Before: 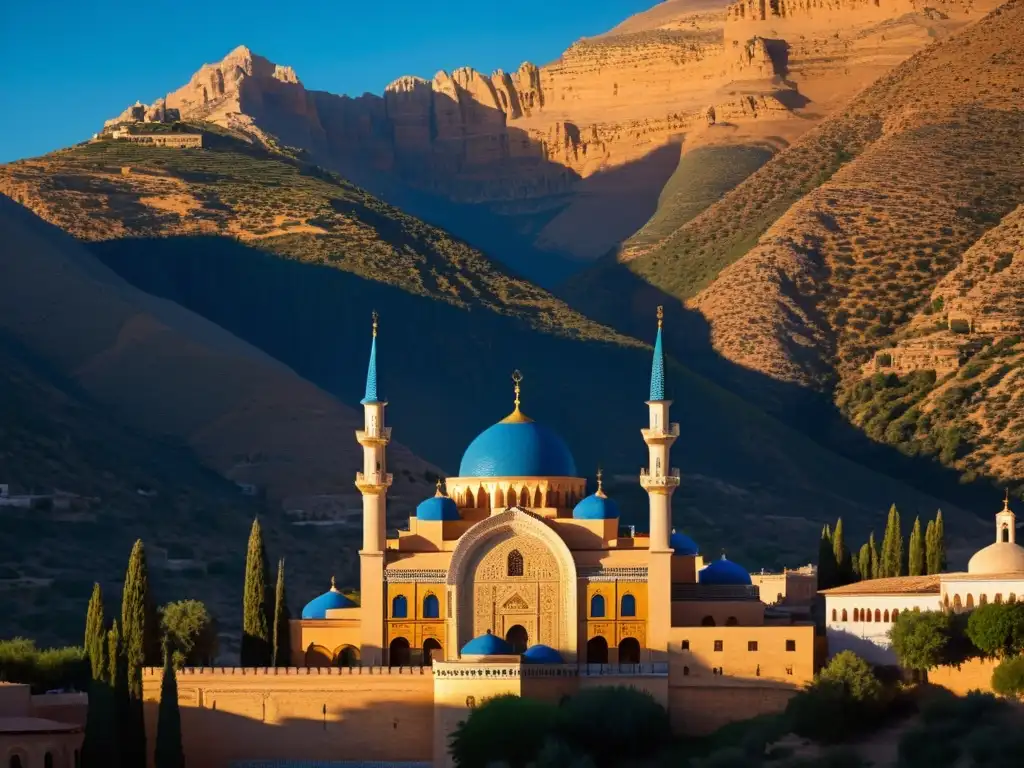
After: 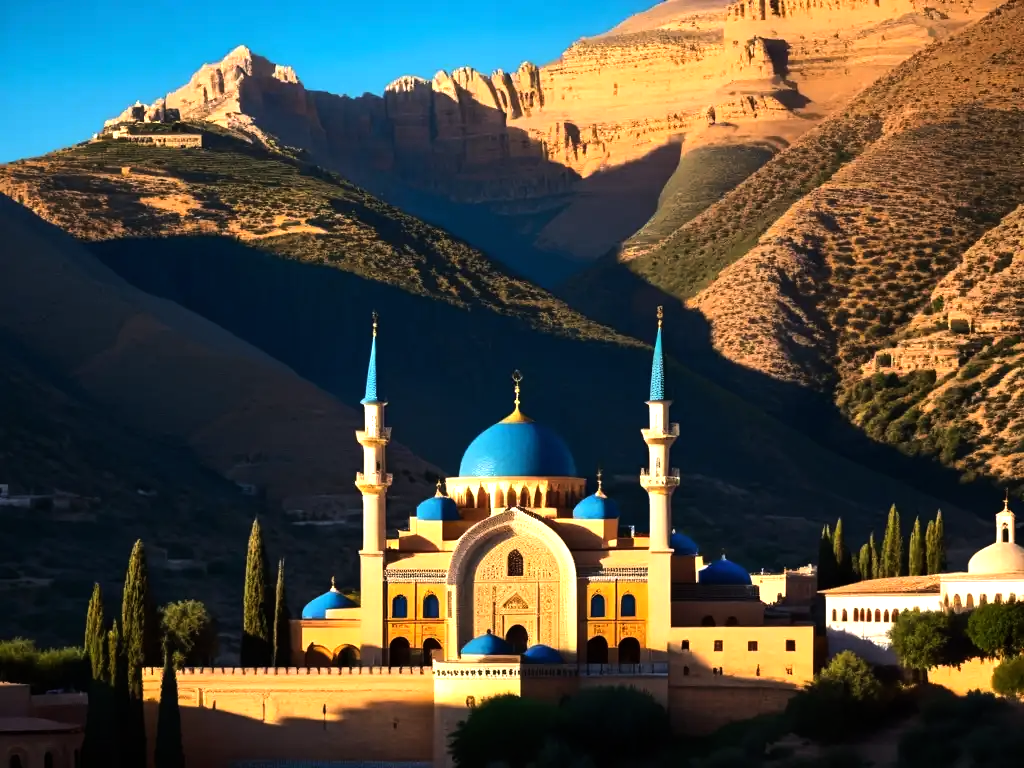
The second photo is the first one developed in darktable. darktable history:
tone equalizer: -8 EV -1.06 EV, -7 EV -1.05 EV, -6 EV -0.847 EV, -5 EV -0.582 EV, -3 EV 0.575 EV, -2 EV 0.861 EV, -1 EV 0.987 EV, +0 EV 1.07 EV, edges refinement/feathering 500, mask exposure compensation -1.57 EV, preserve details no
exposure: compensate highlight preservation false
